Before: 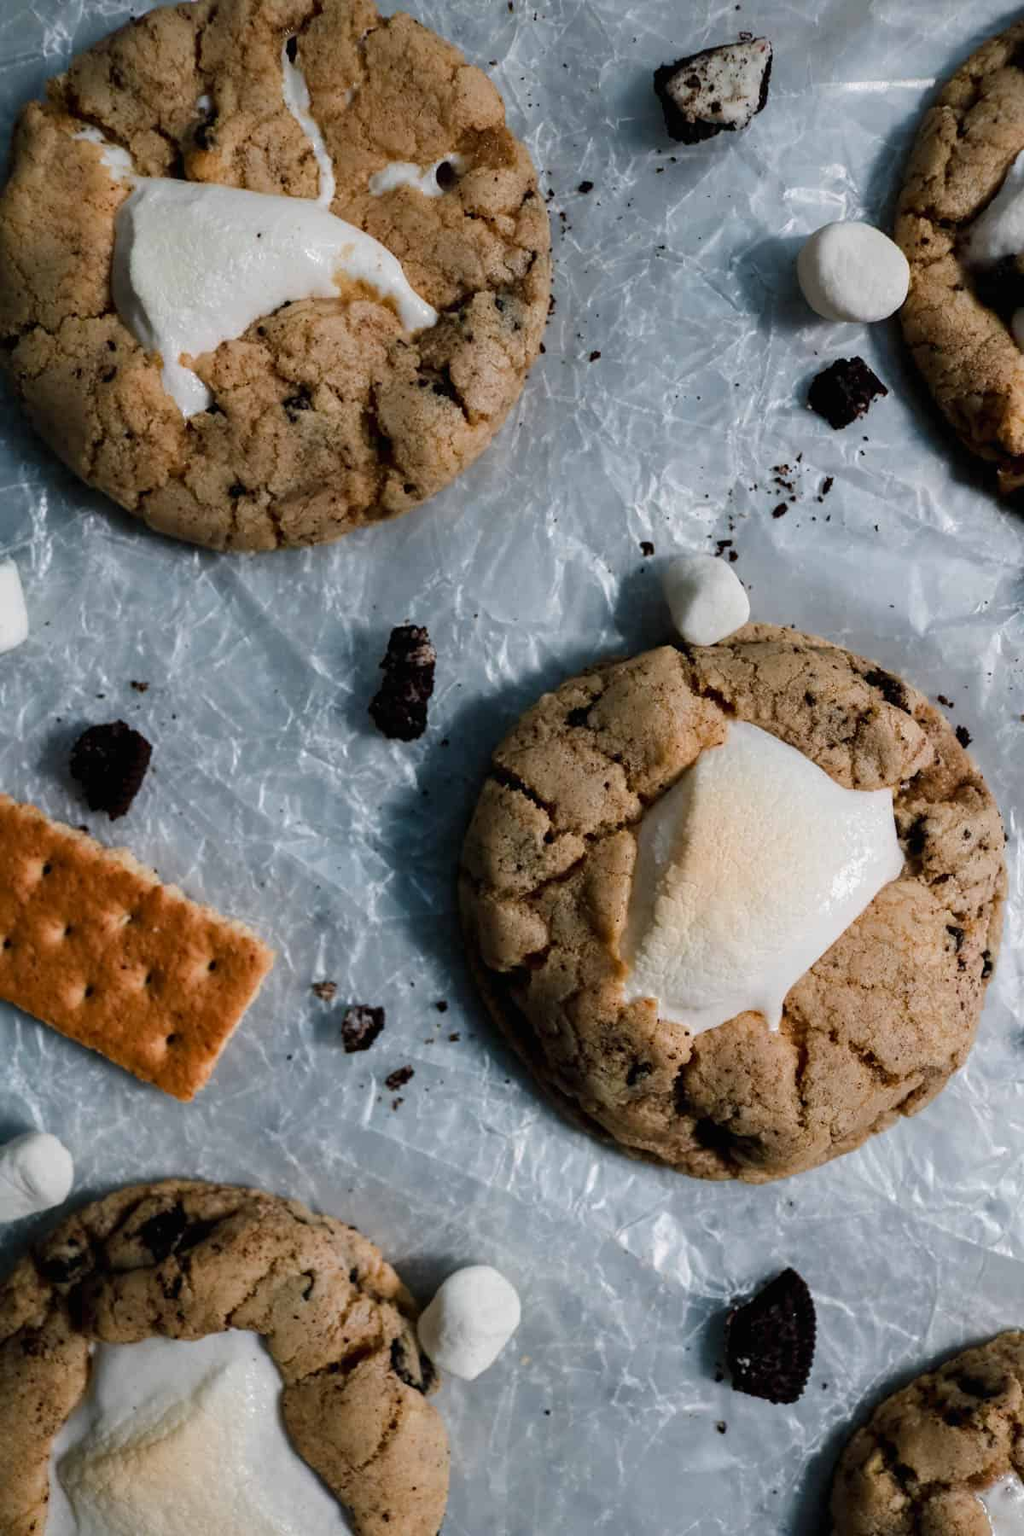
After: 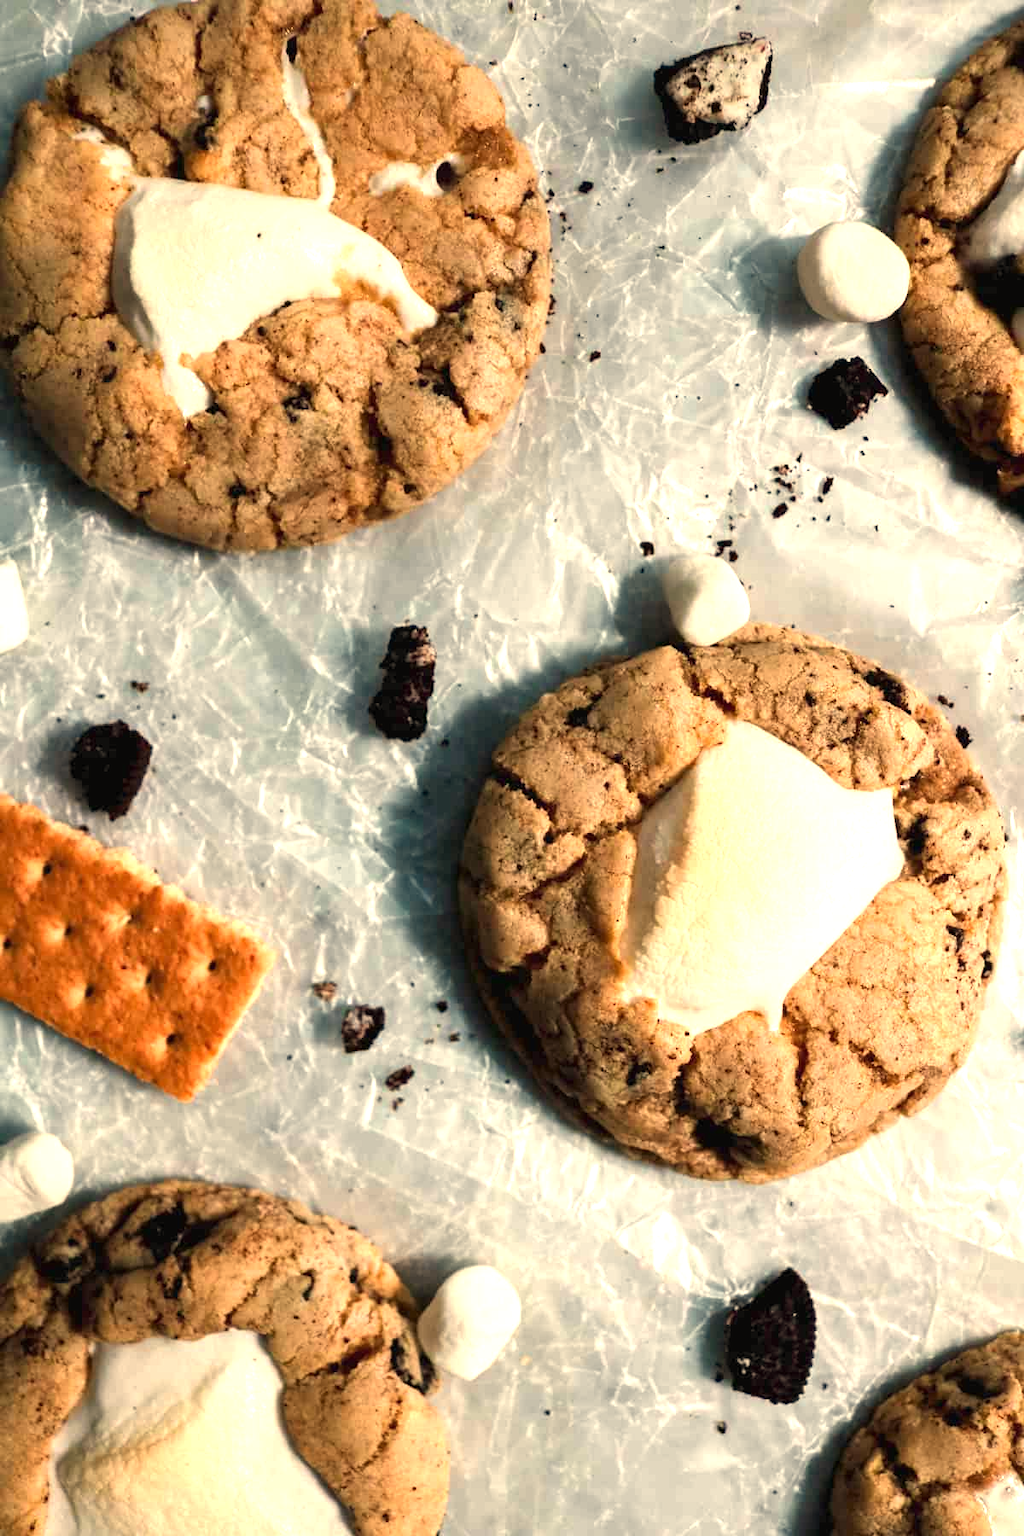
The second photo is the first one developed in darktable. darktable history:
white balance: red 1.138, green 0.996, blue 0.812
exposure: black level correction 0, exposure 1.173 EV, compensate exposure bias true, compensate highlight preservation false
